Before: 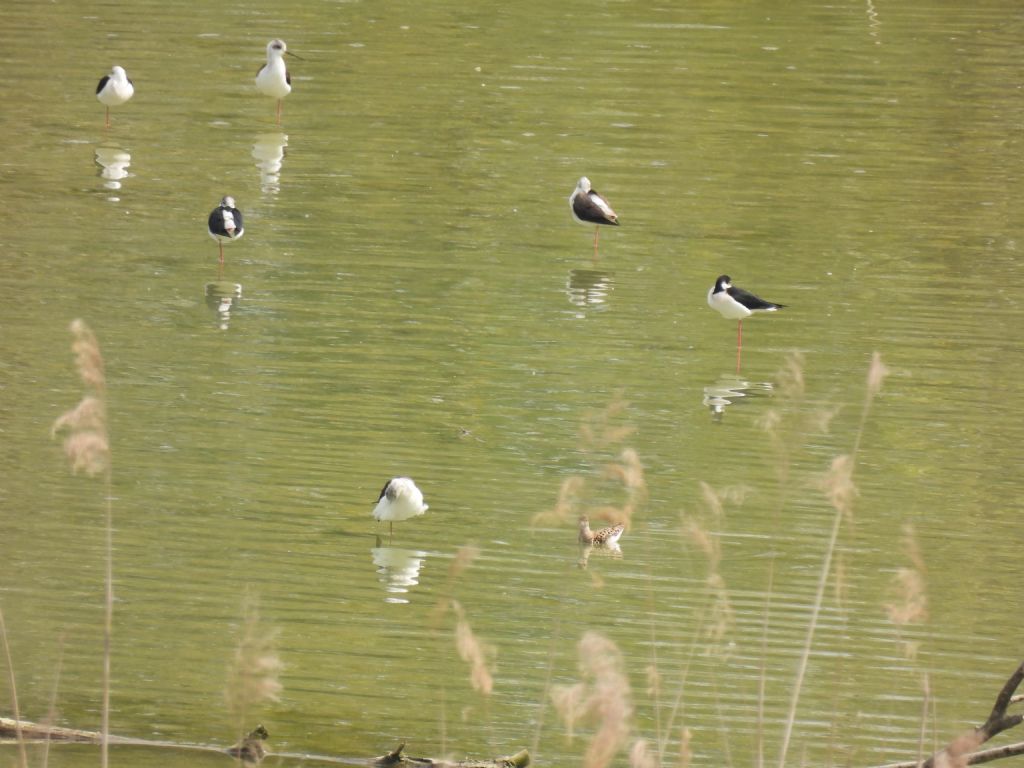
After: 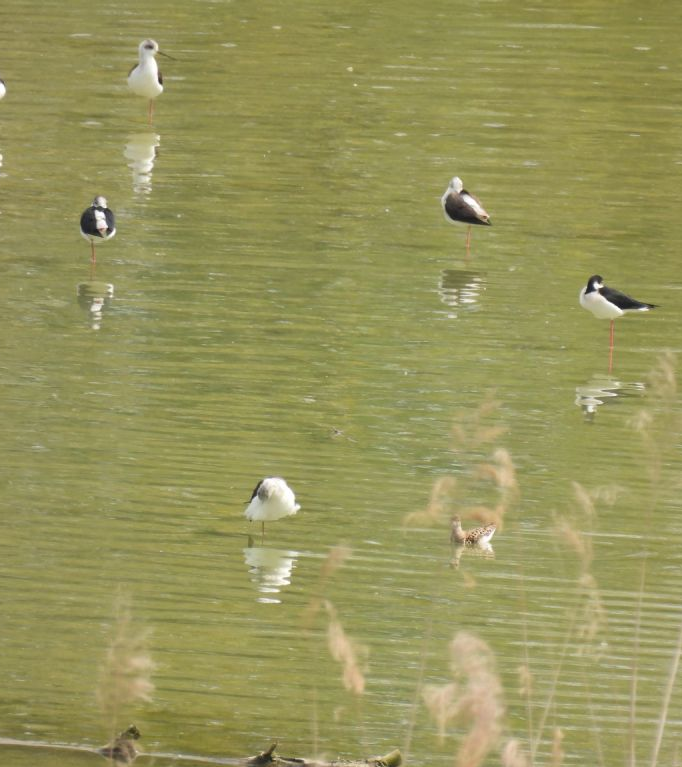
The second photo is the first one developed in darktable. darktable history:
crop and rotate: left 12.568%, right 20.795%
